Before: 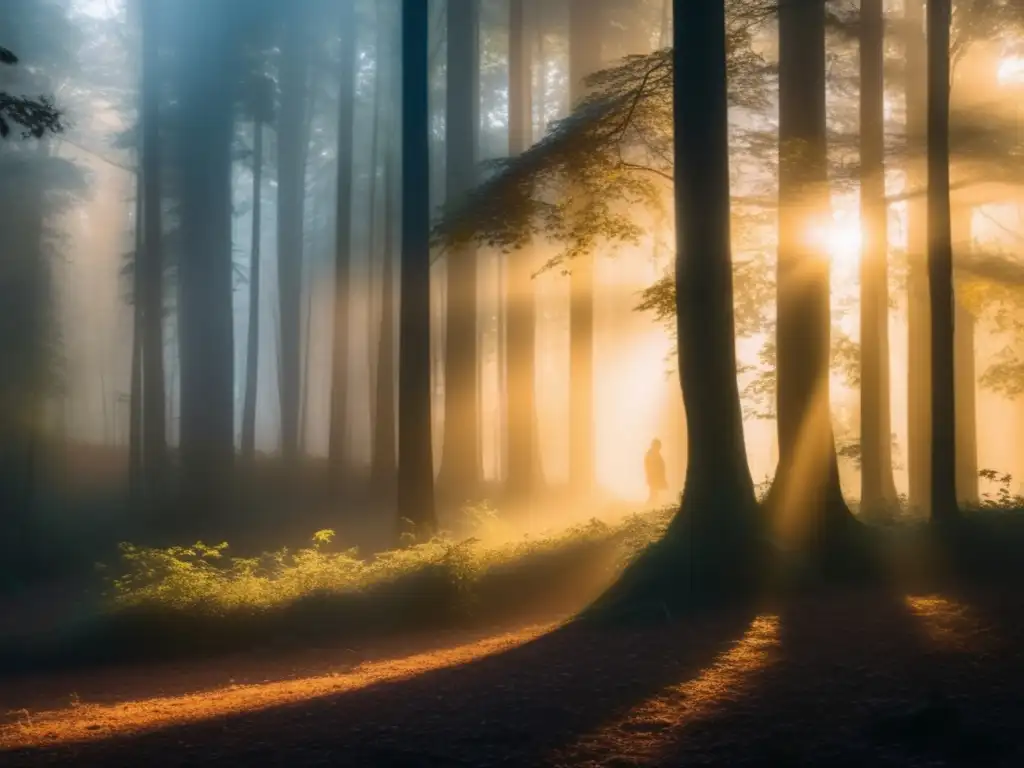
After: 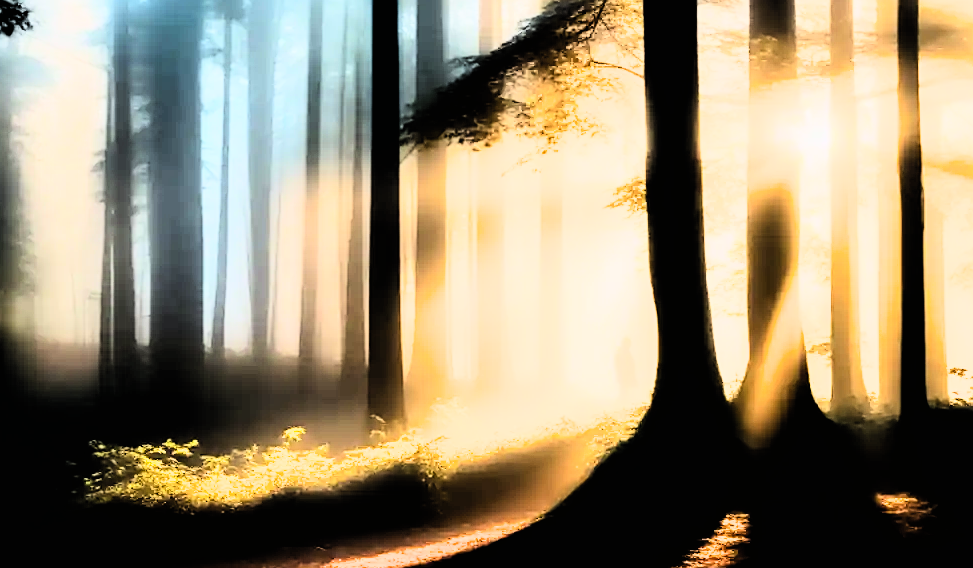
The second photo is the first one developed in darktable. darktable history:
crop and rotate: left 2.991%, top 13.302%, right 1.981%, bottom 12.636%
filmic rgb: black relative exposure -4 EV, white relative exposure 3 EV, hardness 3.02, contrast 1.4
contrast brightness saturation: contrast 0.2, brightness 0.16, saturation 0.22
sharpen: on, module defaults
rgb curve: curves: ch0 [(0, 0) (0.21, 0.15) (0.24, 0.21) (0.5, 0.75) (0.75, 0.96) (0.89, 0.99) (1, 1)]; ch1 [(0, 0.02) (0.21, 0.13) (0.25, 0.2) (0.5, 0.67) (0.75, 0.9) (0.89, 0.97) (1, 1)]; ch2 [(0, 0.02) (0.21, 0.13) (0.25, 0.2) (0.5, 0.67) (0.75, 0.9) (0.89, 0.97) (1, 1)], compensate middle gray true
